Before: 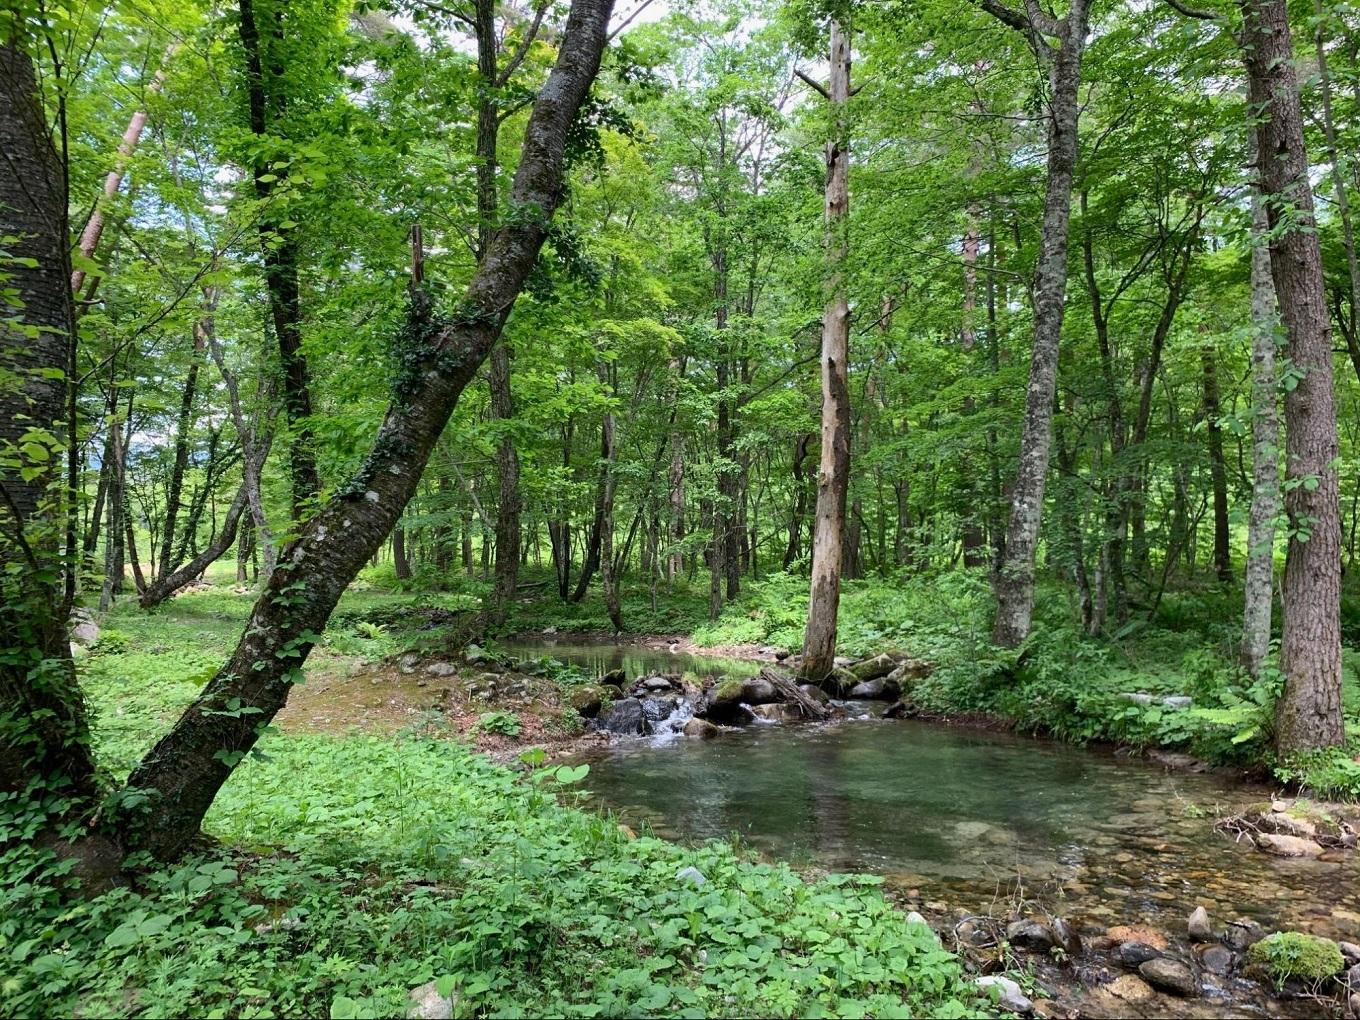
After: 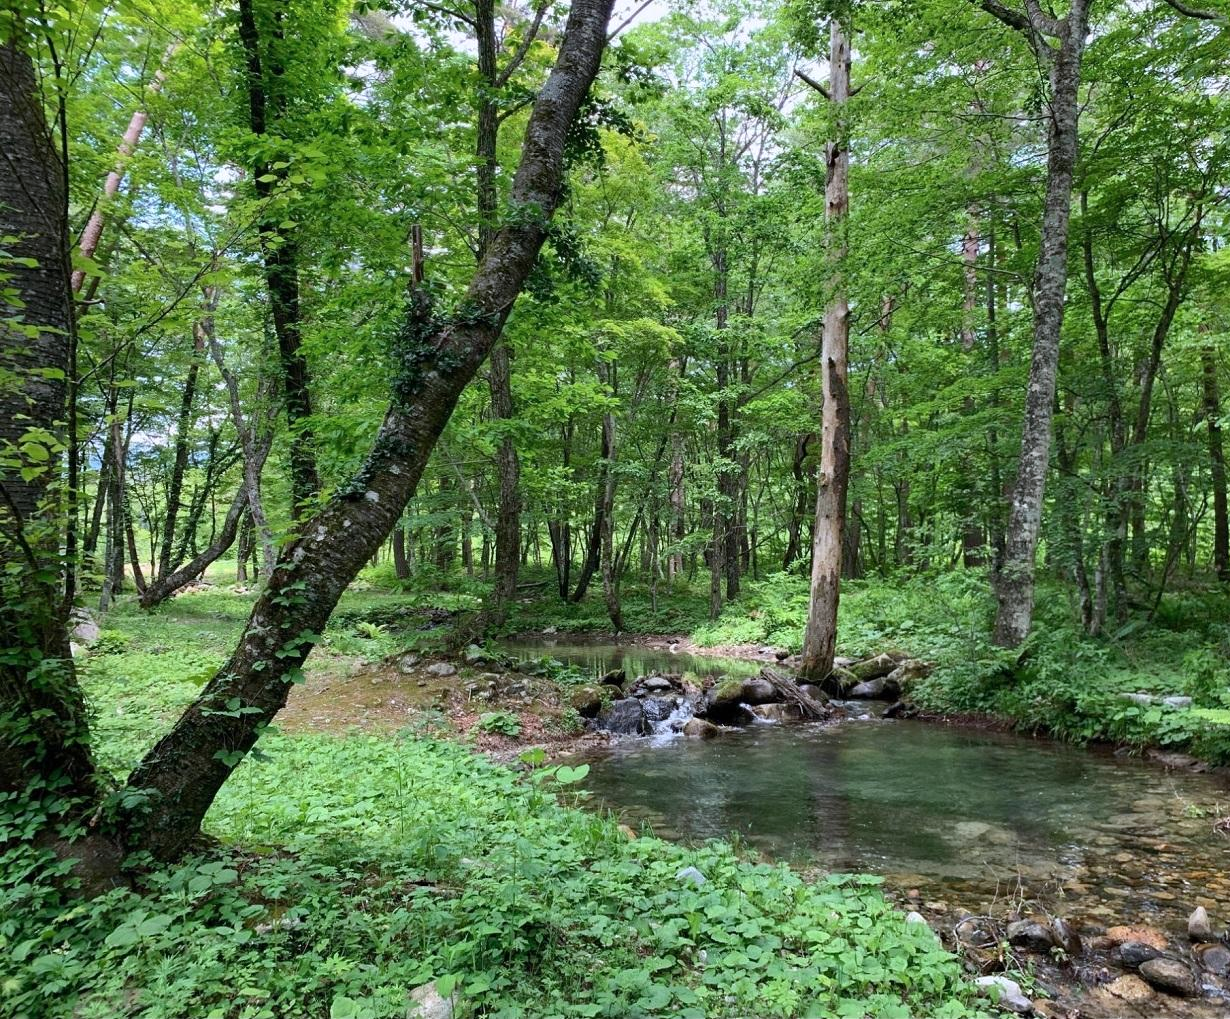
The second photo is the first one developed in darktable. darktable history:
color correction: highlights a* -0.078, highlights b* -5.19, shadows a* -0.139, shadows b* -0.137
tone equalizer: on, module defaults
crop: right 9.513%, bottom 0.043%
